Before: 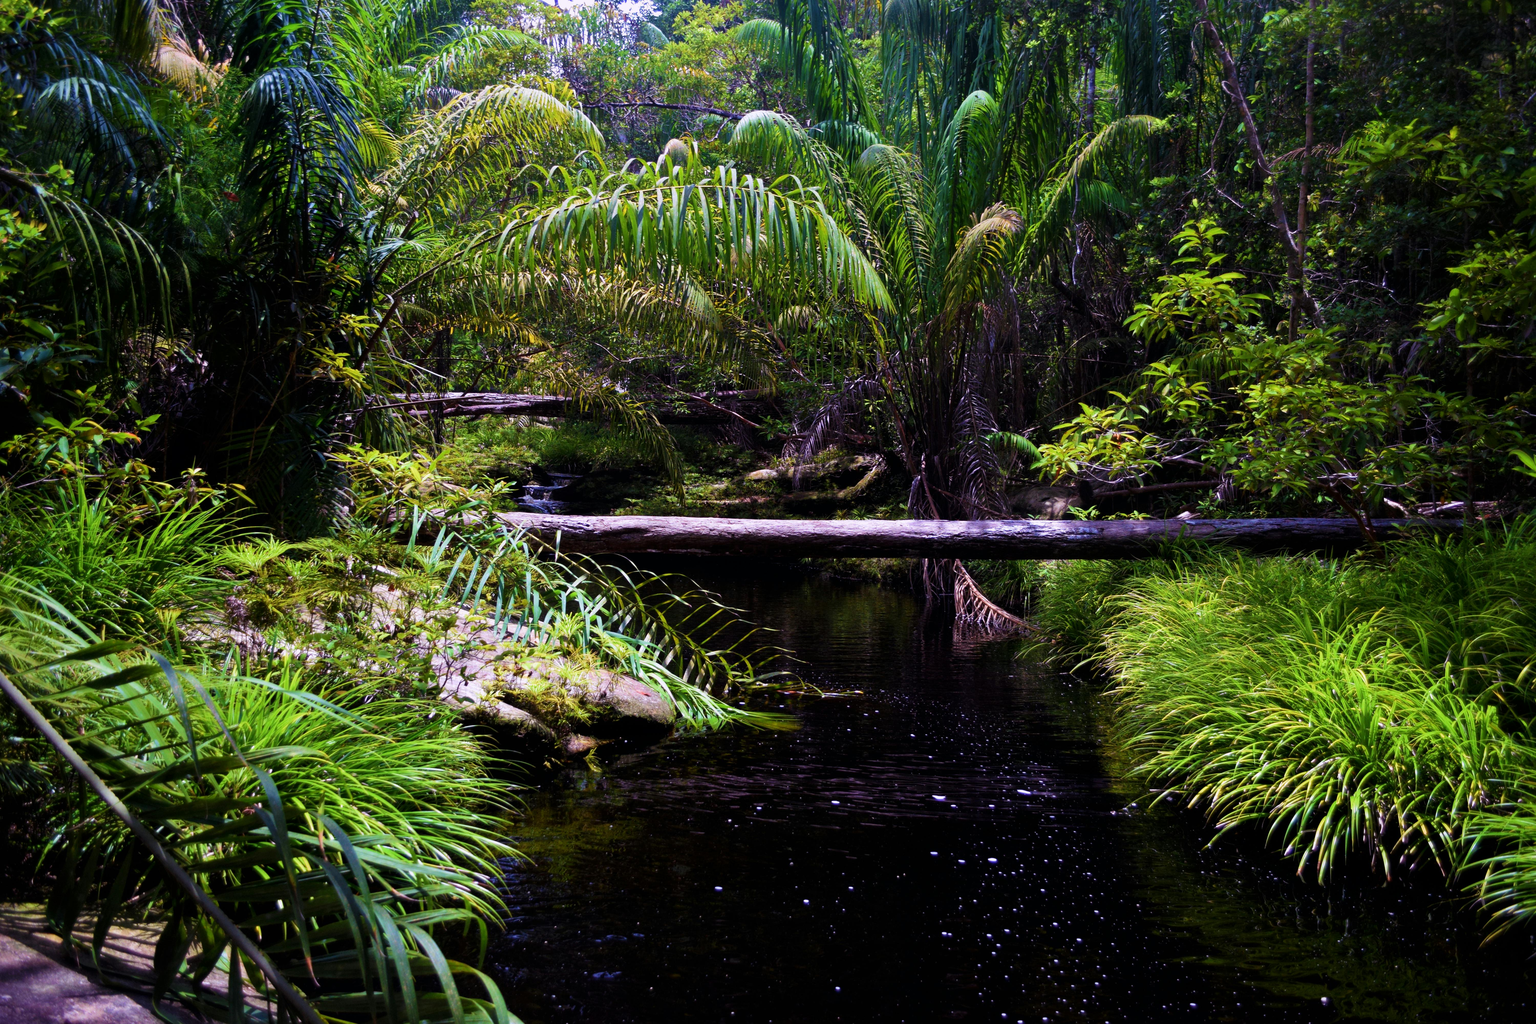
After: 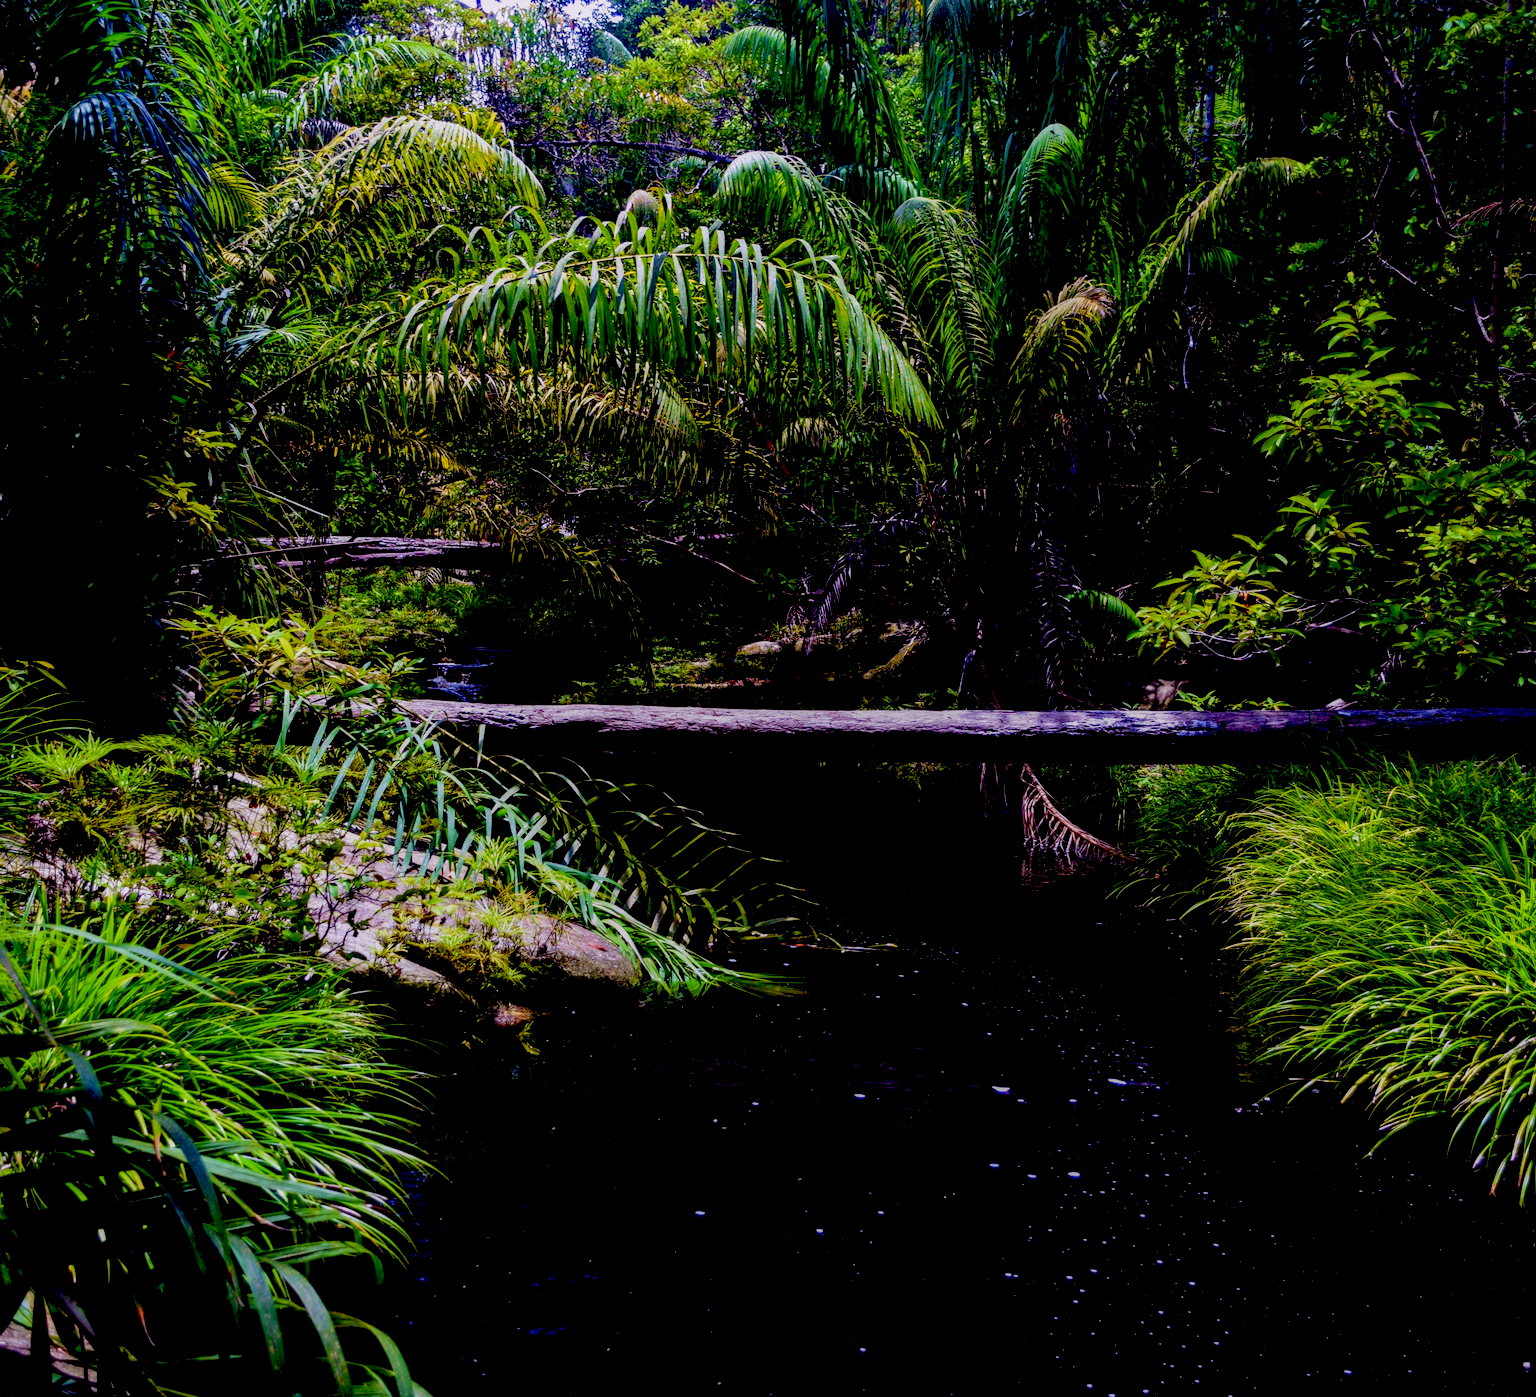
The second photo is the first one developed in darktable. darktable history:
crop: left 13.418%, top 0%, right 13.341%
local contrast: on, module defaults
exposure: black level correction 0.055, exposure -0.033 EV, compensate highlight preservation false
